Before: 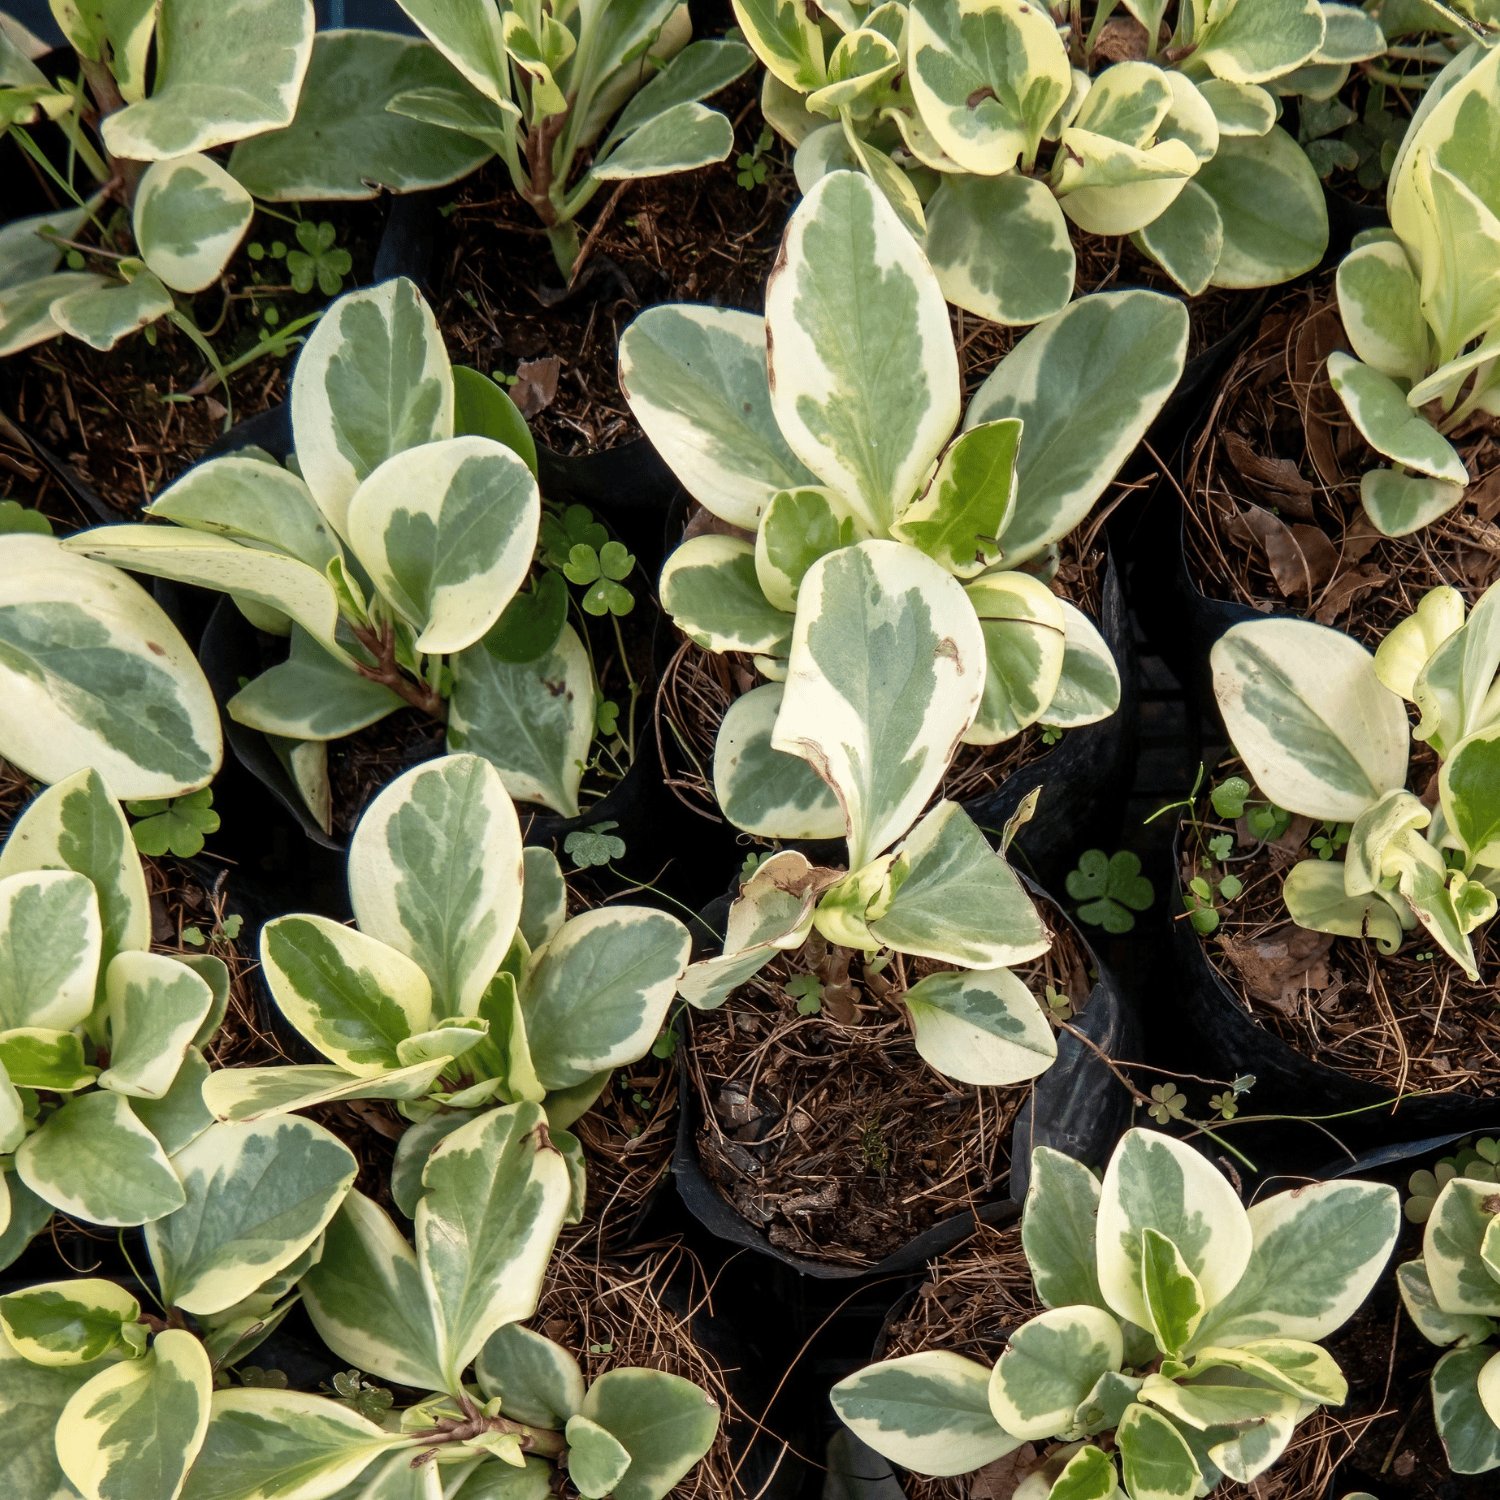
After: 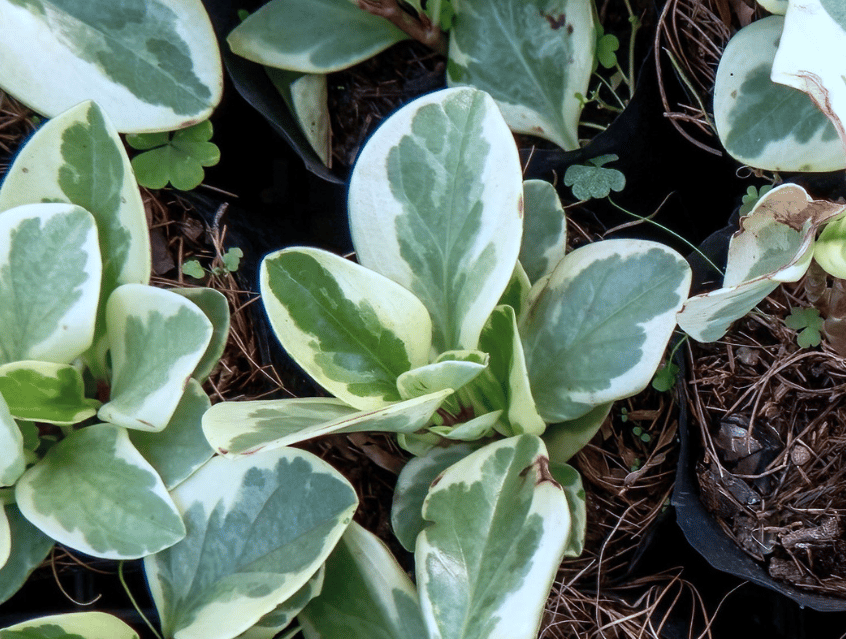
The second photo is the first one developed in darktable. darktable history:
color calibration: illuminant custom, x 0.39, y 0.392, temperature 3856.94 K
crop: top 44.483%, right 43.593%, bottom 12.892%
